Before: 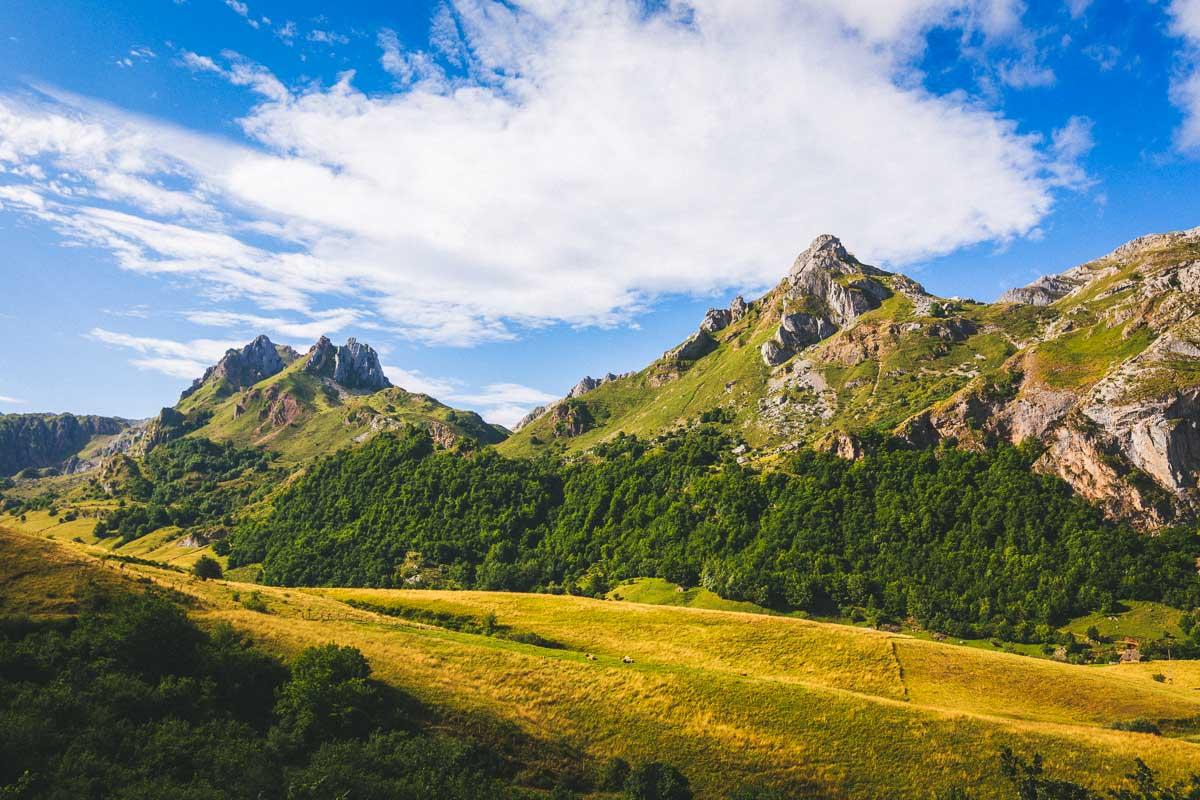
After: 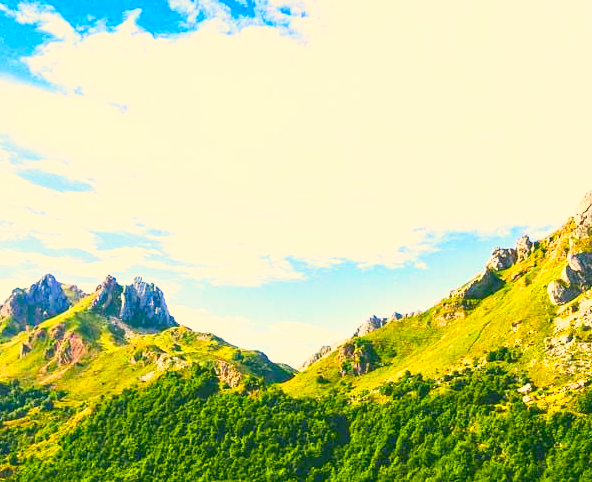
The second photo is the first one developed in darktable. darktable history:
color correction: highlights a* 4.92, highlights b* 23.64, shadows a* -15.64, shadows b* 3.77
base curve: curves: ch0 [(0, 0) (0.557, 0.834) (1, 1)], preserve colors none
crop: left 17.913%, top 7.73%, right 32.673%, bottom 31.937%
contrast brightness saturation: contrast 0.199, brightness 0.162, saturation 0.216
color balance rgb: perceptual saturation grading › global saturation 20%, perceptual saturation grading › highlights -25.004%, perceptual saturation grading › shadows 49.91%, global vibrance 20%
